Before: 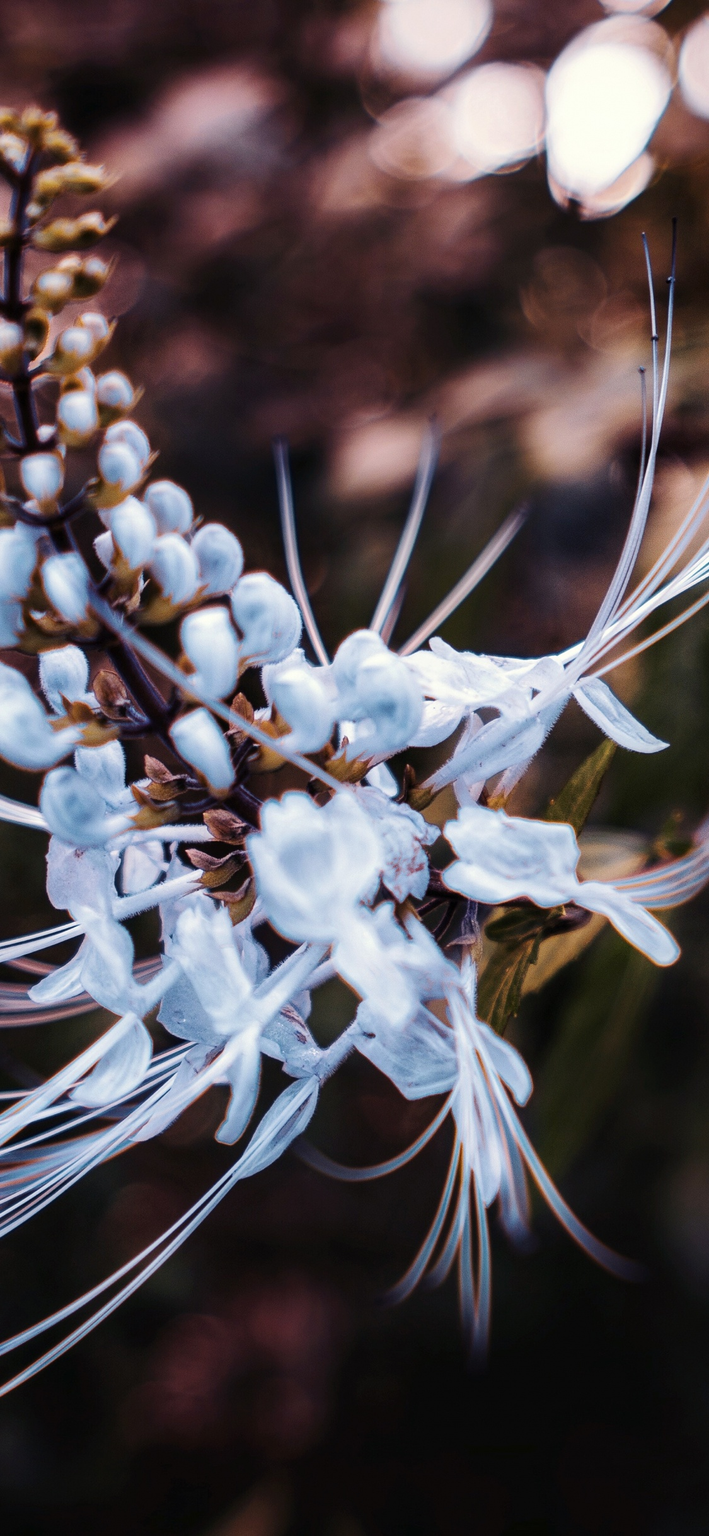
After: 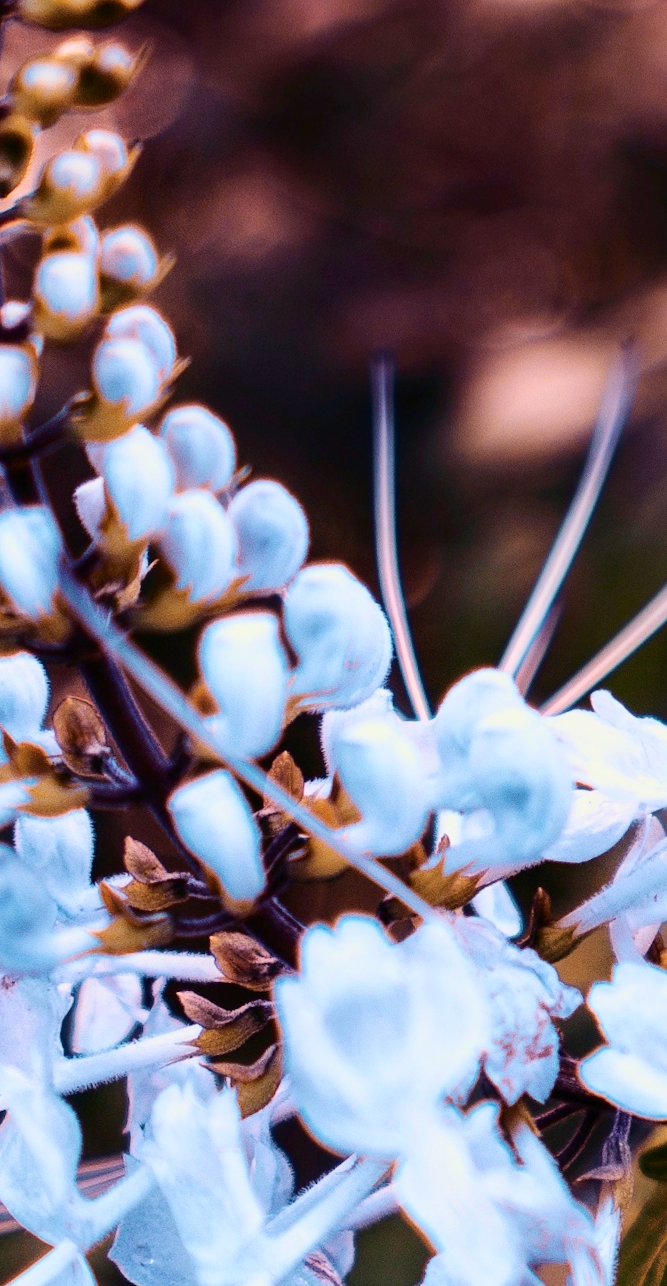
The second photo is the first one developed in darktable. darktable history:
tone curve: curves: ch0 [(0, 0) (0.091, 0.077) (0.389, 0.458) (0.745, 0.82) (0.844, 0.908) (0.909, 0.942) (1, 0.973)]; ch1 [(0, 0) (0.437, 0.404) (0.5, 0.5) (0.529, 0.556) (0.58, 0.603) (0.616, 0.649) (1, 1)]; ch2 [(0, 0) (0.442, 0.415) (0.5, 0.5) (0.535, 0.557) (0.585, 0.62) (1, 1)], color space Lab, independent channels, preserve colors none
crop and rotate: angle -4.99°, left 2.122%, top 6.945%, right 27.566%, bottom 30.519%
